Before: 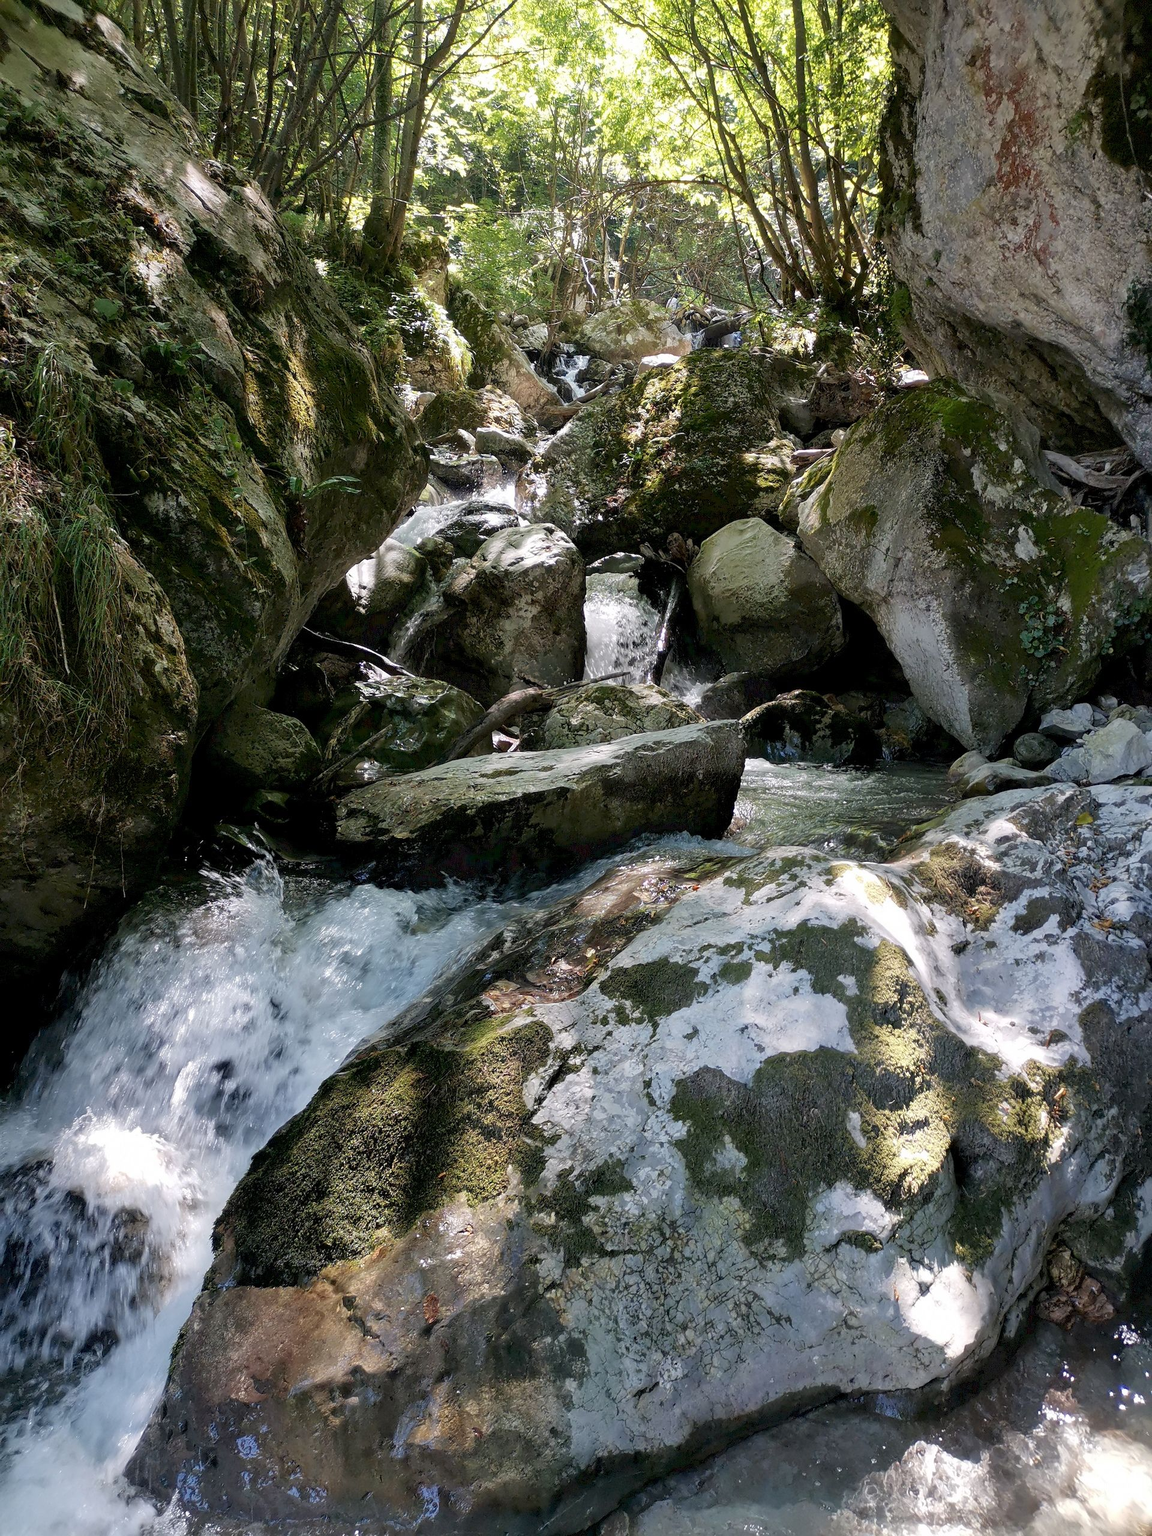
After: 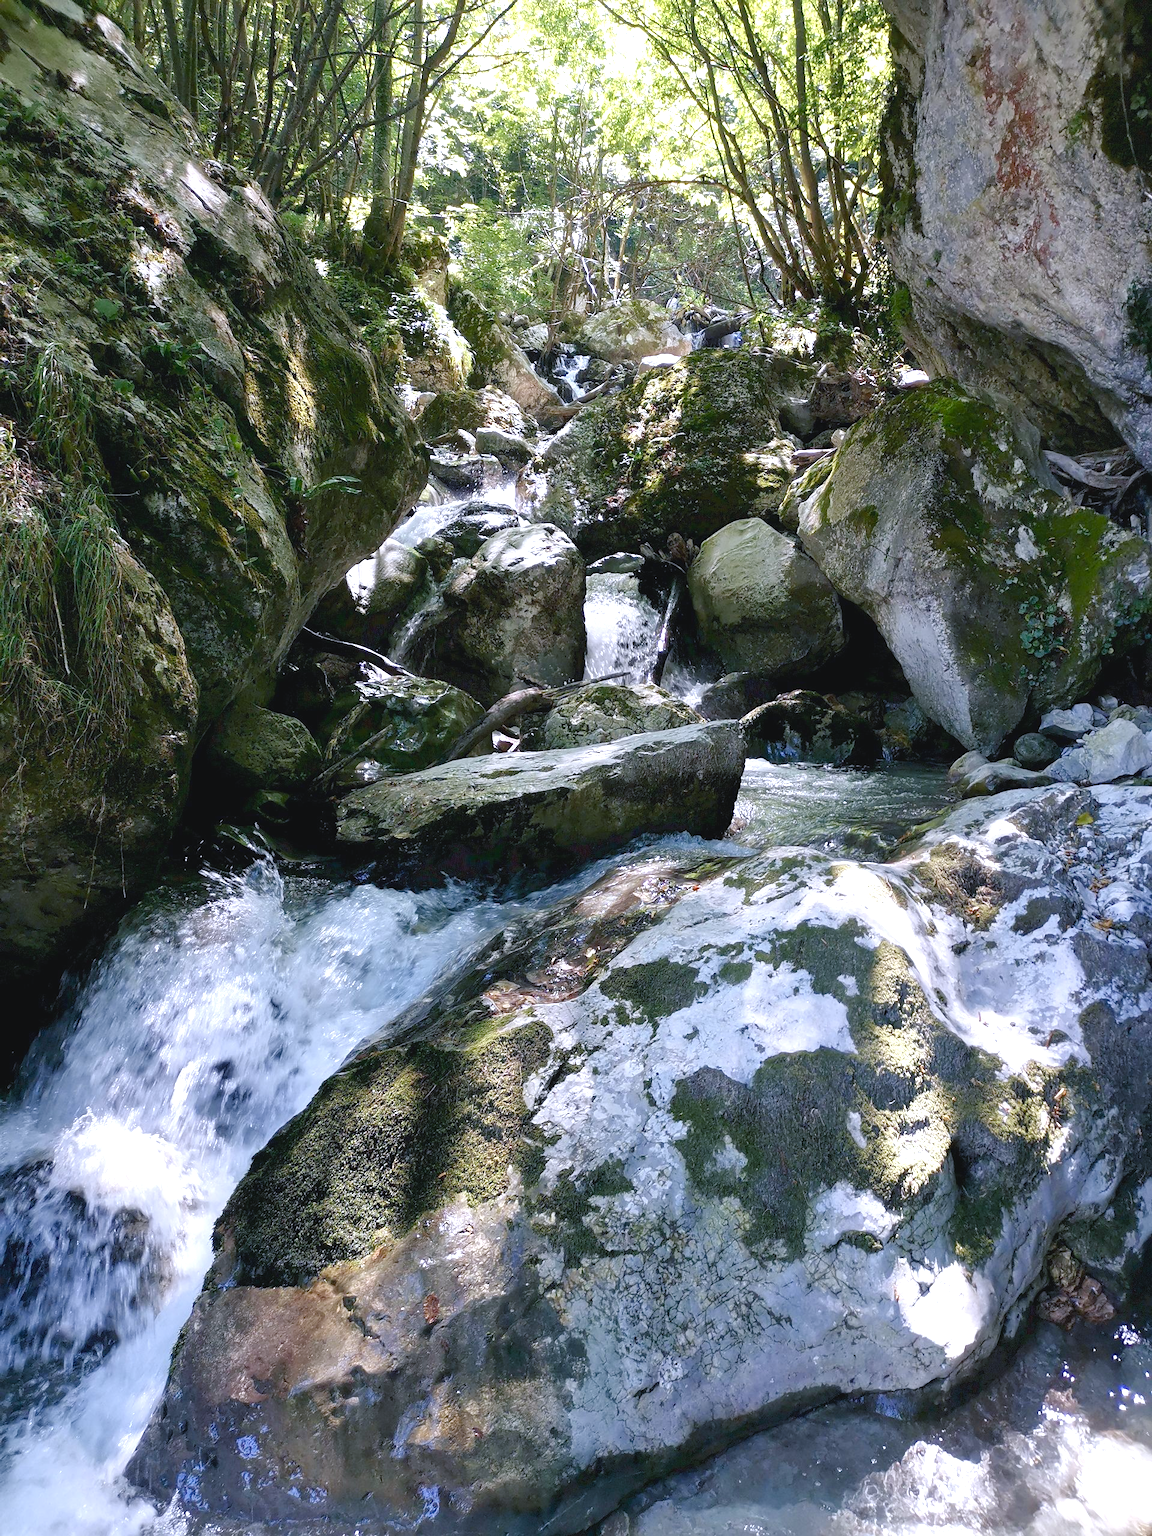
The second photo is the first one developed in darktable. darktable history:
white balance: red 0.948, green 1.02, blue 1.176
exposure: black level correction 0, exposure 0.5 EV, compensate exposure bias true, compensate highlight preservation false
color balance rgb: shadows lift › chroma 2%, shadows lift › hue 250°, power › hue 326.4°, highlights gain › chroma 2%, highlights gain › hue 64.8°, global offset › luminance 0.5%, global offset › hue 58.8°, perceptual saturation grading › highlights -25%, perceptual saturation grading › shadows 30%, global vibrance 15%
